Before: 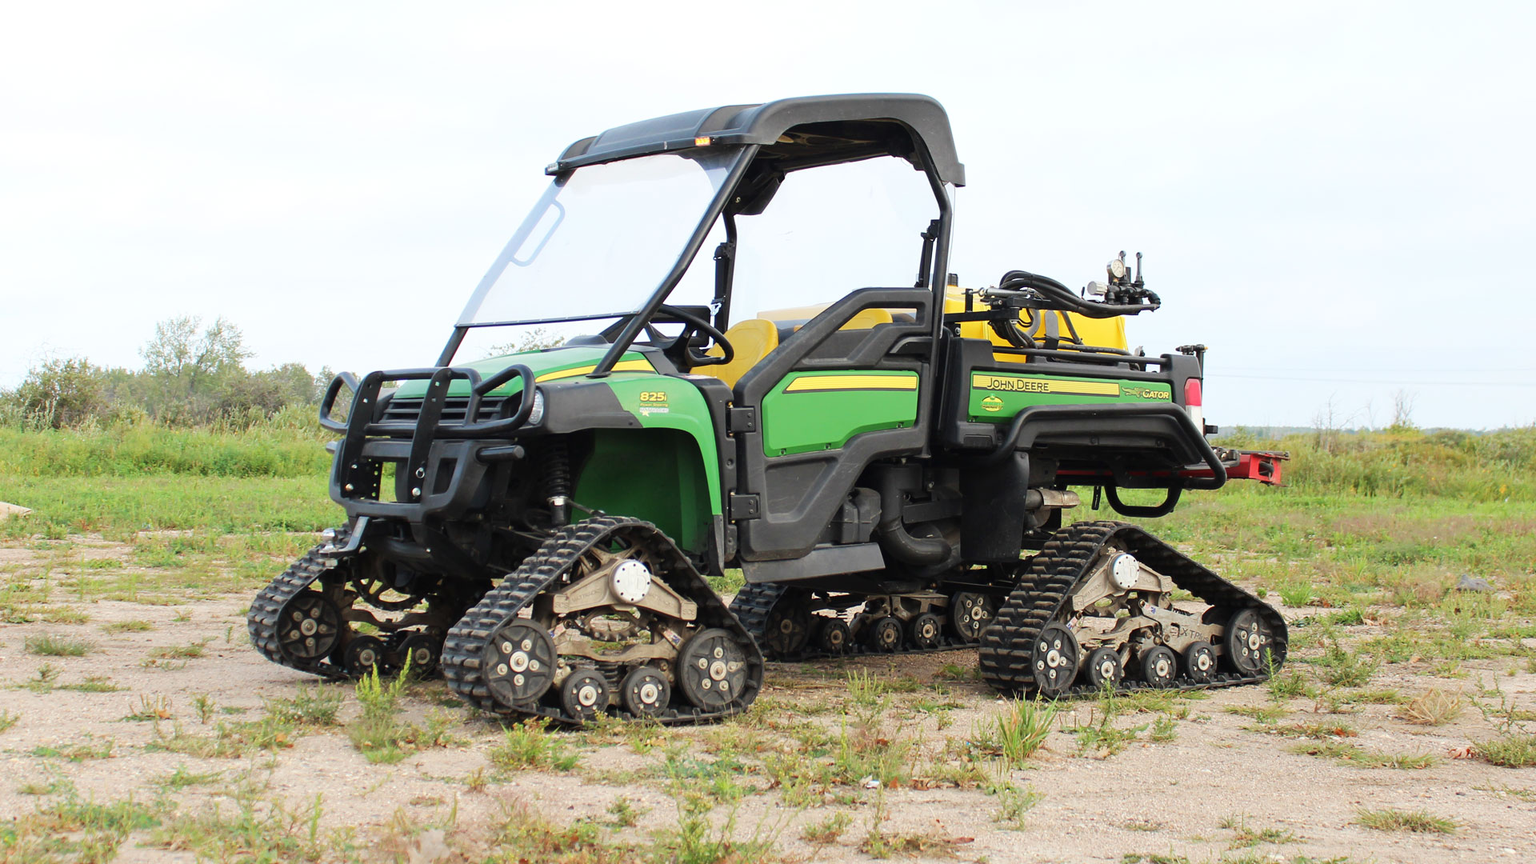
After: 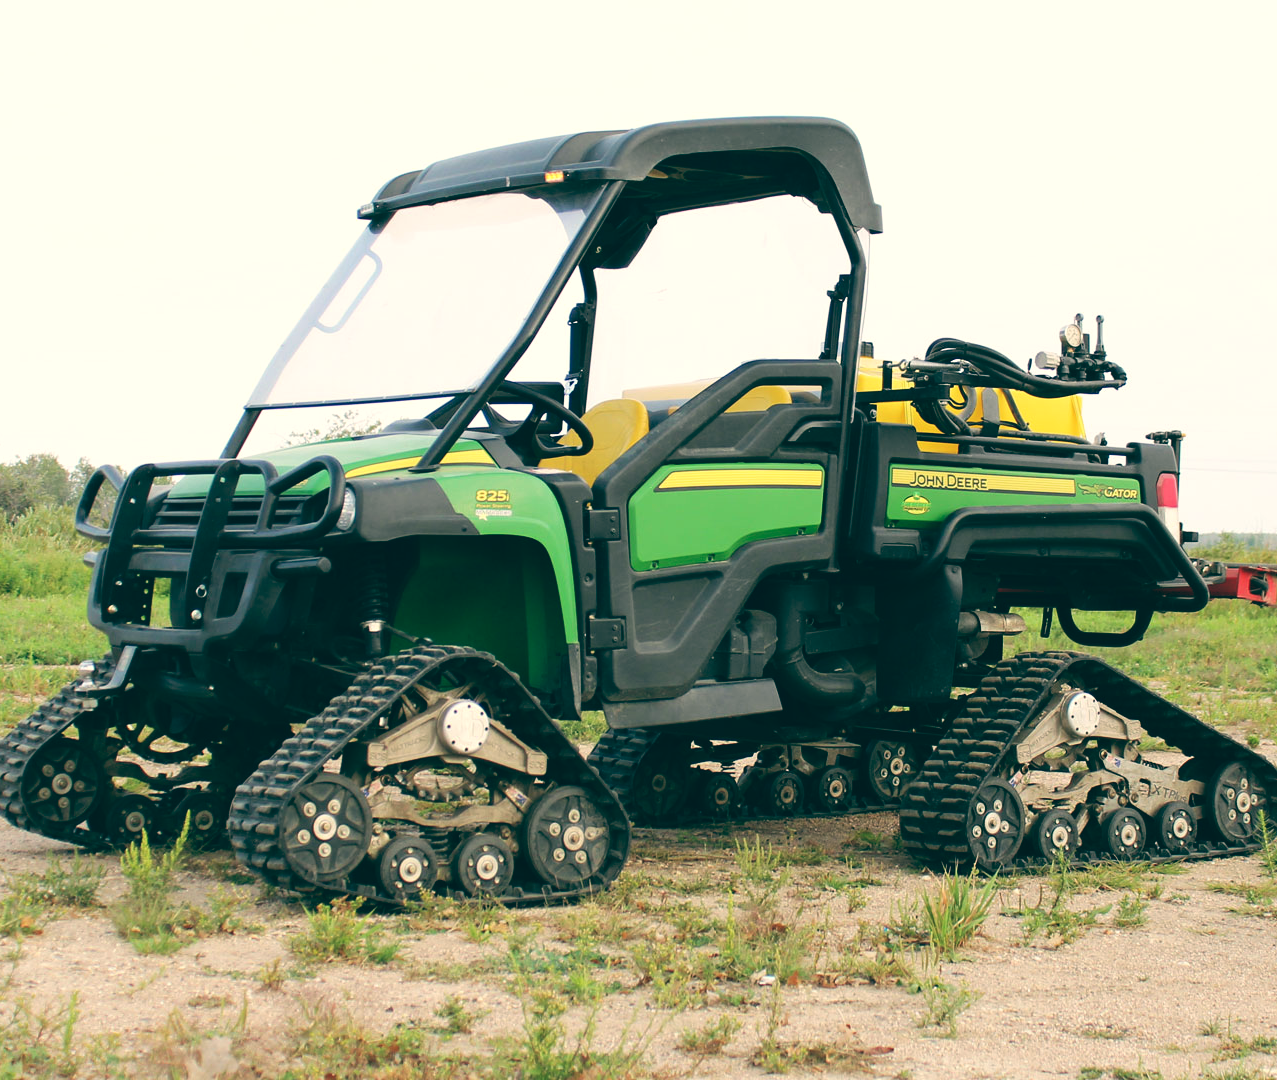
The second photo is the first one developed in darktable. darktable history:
color balance: lift [1.005, 0.99, 1.007, 1.01], gamma [1, 0.979, 1.011, 1.021], gain [0.923, 1.098, 1.025, 0.902], input saturation 90.45%, contrast 7.73%, output saturation 105.91%
crop: left 16.899%, right 16.556%
